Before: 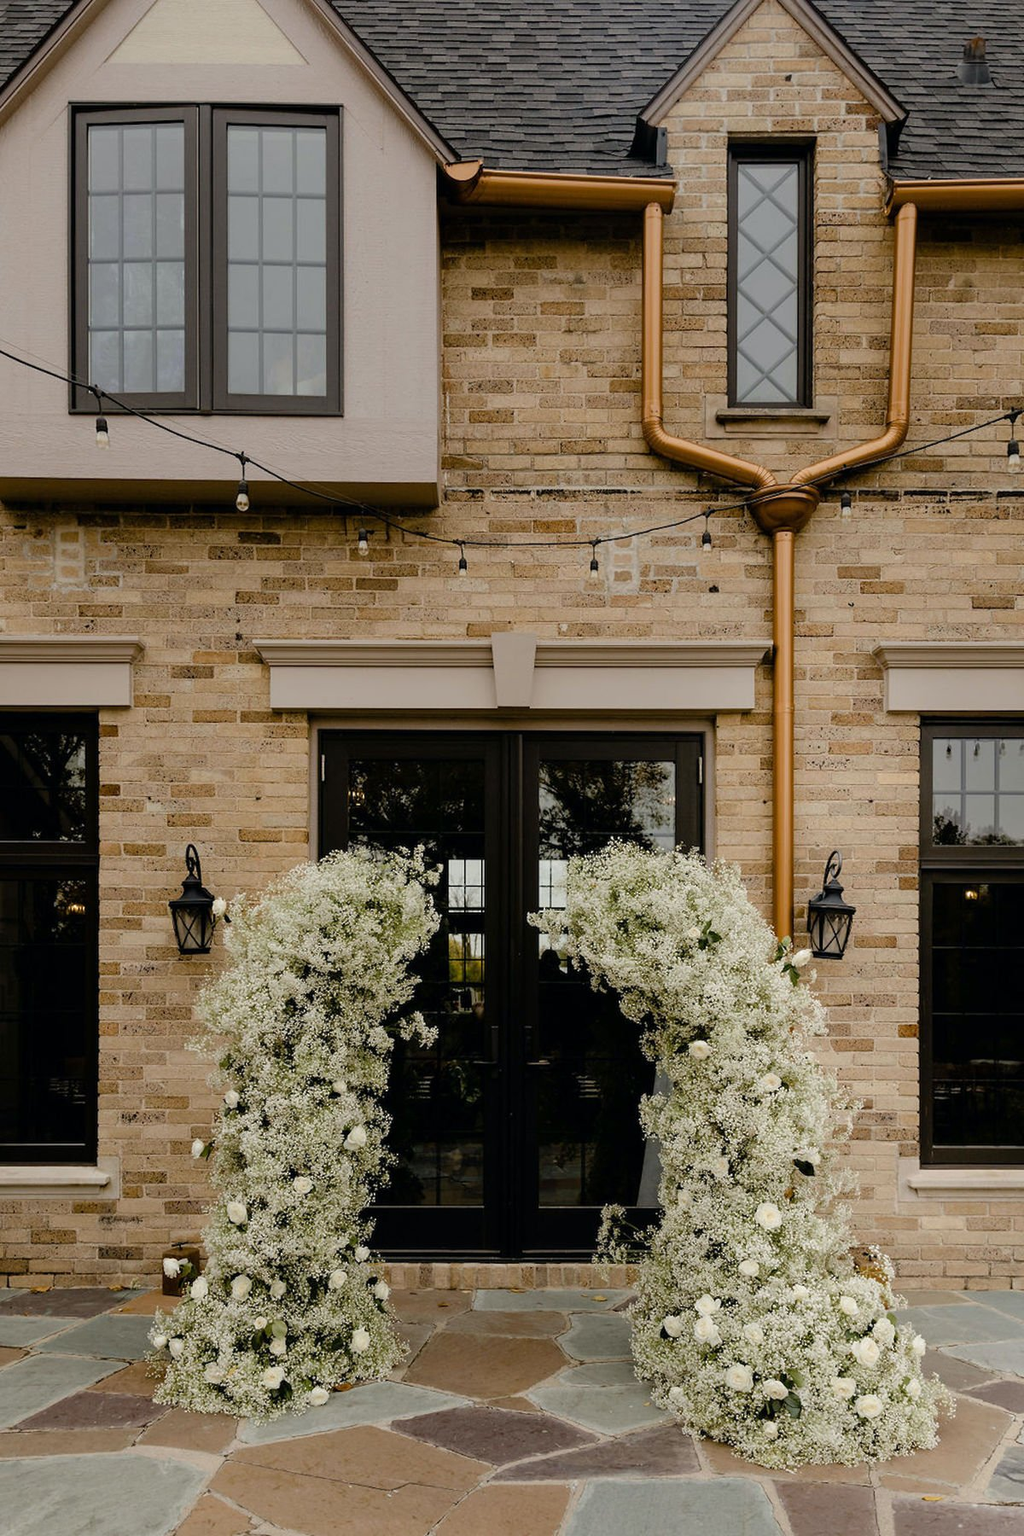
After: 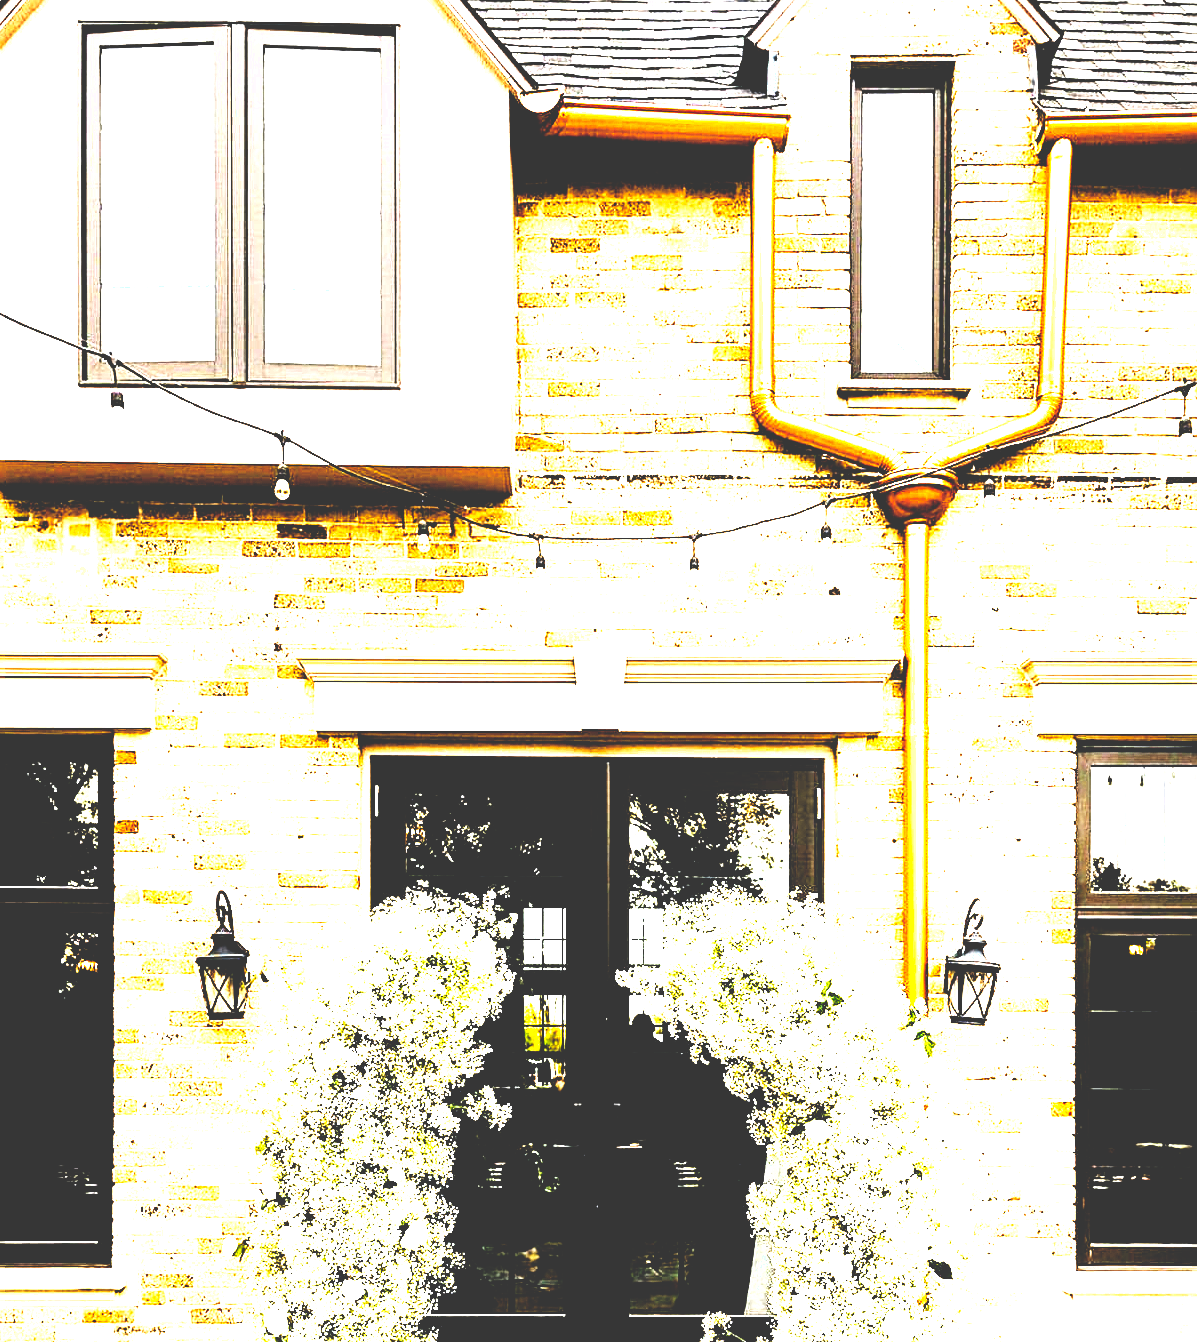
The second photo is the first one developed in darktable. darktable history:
crop: left 0.211%, top 5.508%, bottom 19.896%
sharpen: on, module defaults
exposure: black level correction 0.001, exposure 2.573 EV, compensate exposure bias true, compensate highlight preservation false
tone equalizer: -8 EV -1.08 EV, -7 EV -1.05 EV, -6 EV -0.848 EV, -5 EV -0.584 EV, -3 EV 0.578 EV, -2 EV 0.89 EV, -1 EV 0.996 EV, +0 EV 1.06 EV, mask exposure compensation -0.515 EV
base curve: curves: ch0 [(0, 0.036) (0.083, 0.04) (0.804, 1)], preserve colors none
